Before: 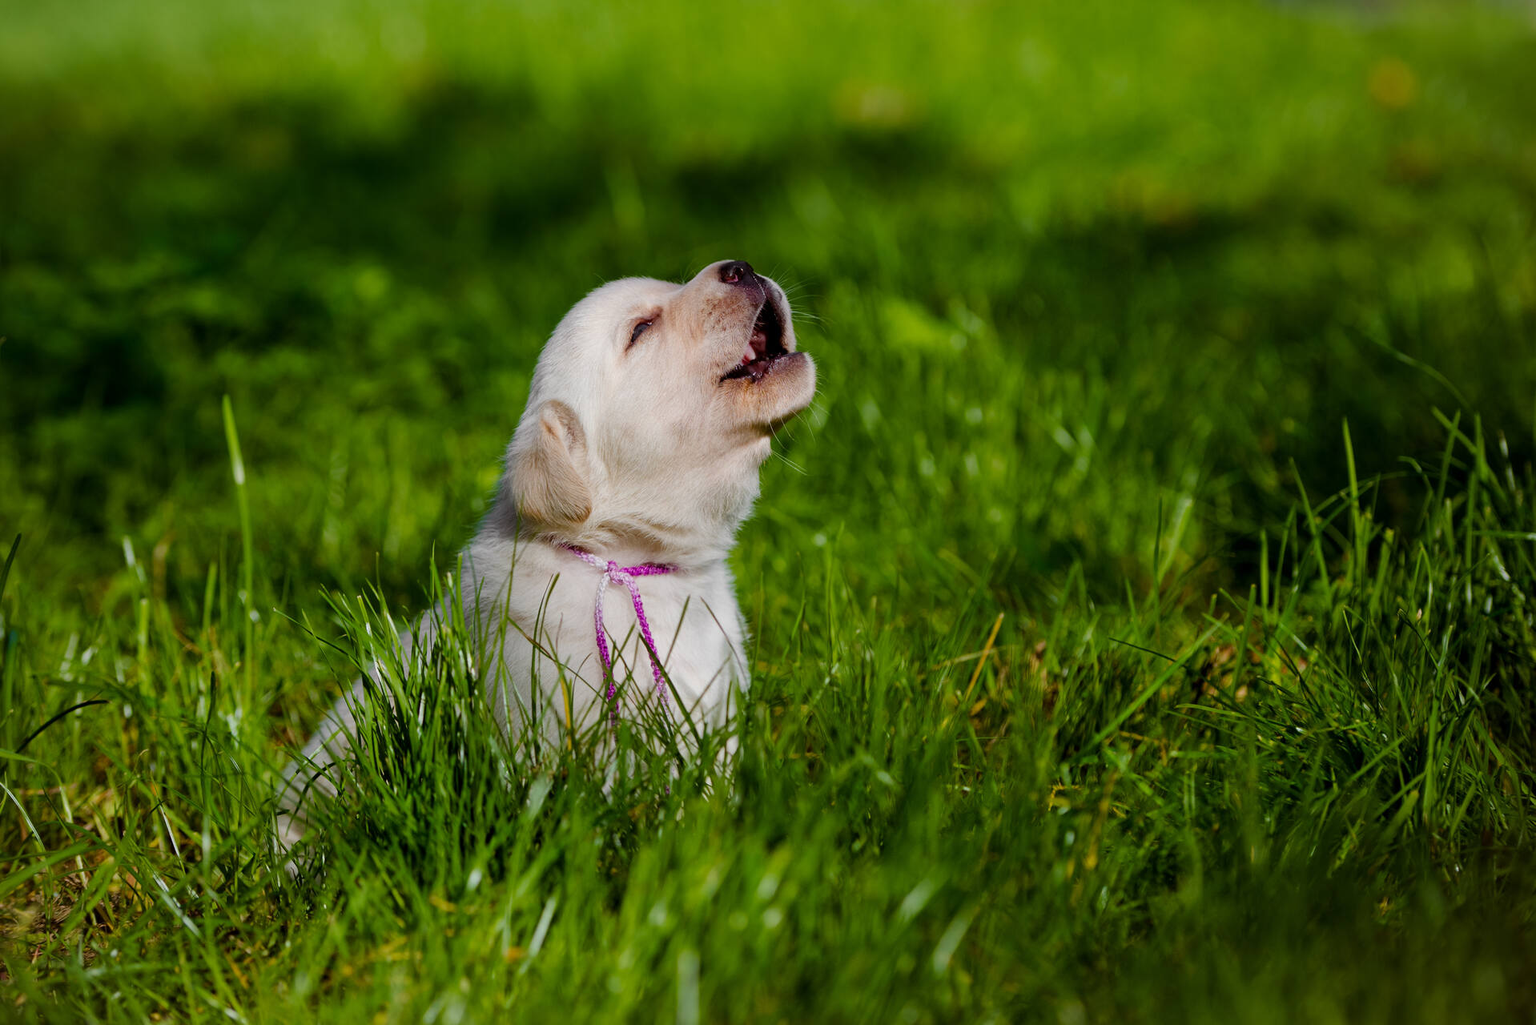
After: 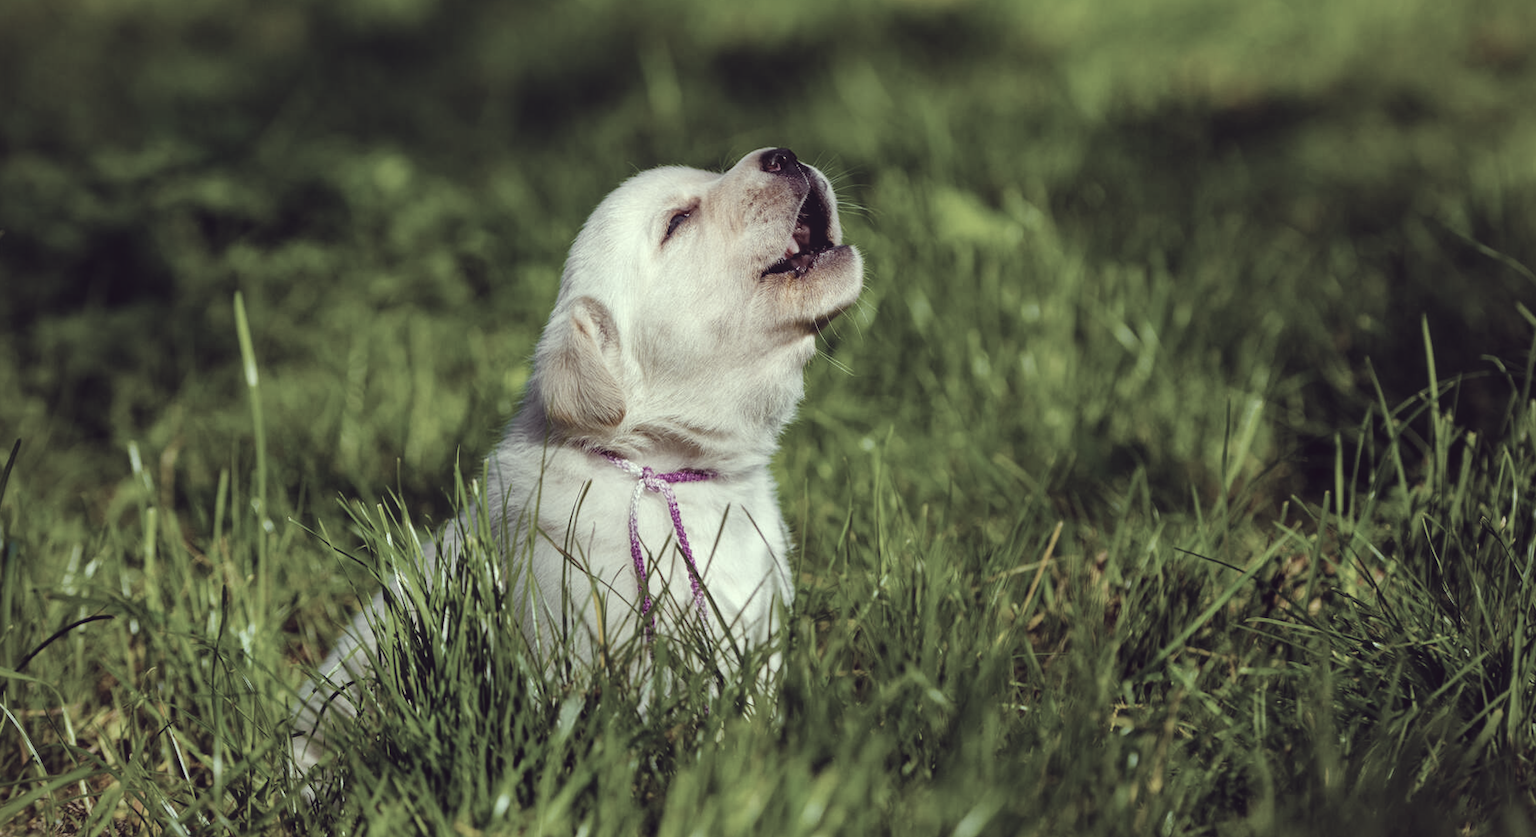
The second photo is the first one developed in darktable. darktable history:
local contrast: detail 110%
crop and rotate: angle 0.086°, top 11.749%, right 5.444%, bottom 11.025%
tone equalizer: -8 EV -0.436 EV, -7 EV -0.387 EV, -6 EV -0.32 EV, -5 EV -0.217 EV, -3 EV 0.211 EV, -2 EV 0.326 EV, -1 EV 0.406 EV, +0 EV 0.414 EV
color balance rgb: global offset › luminance 0.691%, perceptual saturation grading › global saturation 19.888%
shadows and highlights: shadows 22.67, highlights -49.3, soften with gaussian
color correction: highlights a* -20.48, highlights b* 20.41, shadows a* 19.25, shadows b* -20.13, saturation 0.387
